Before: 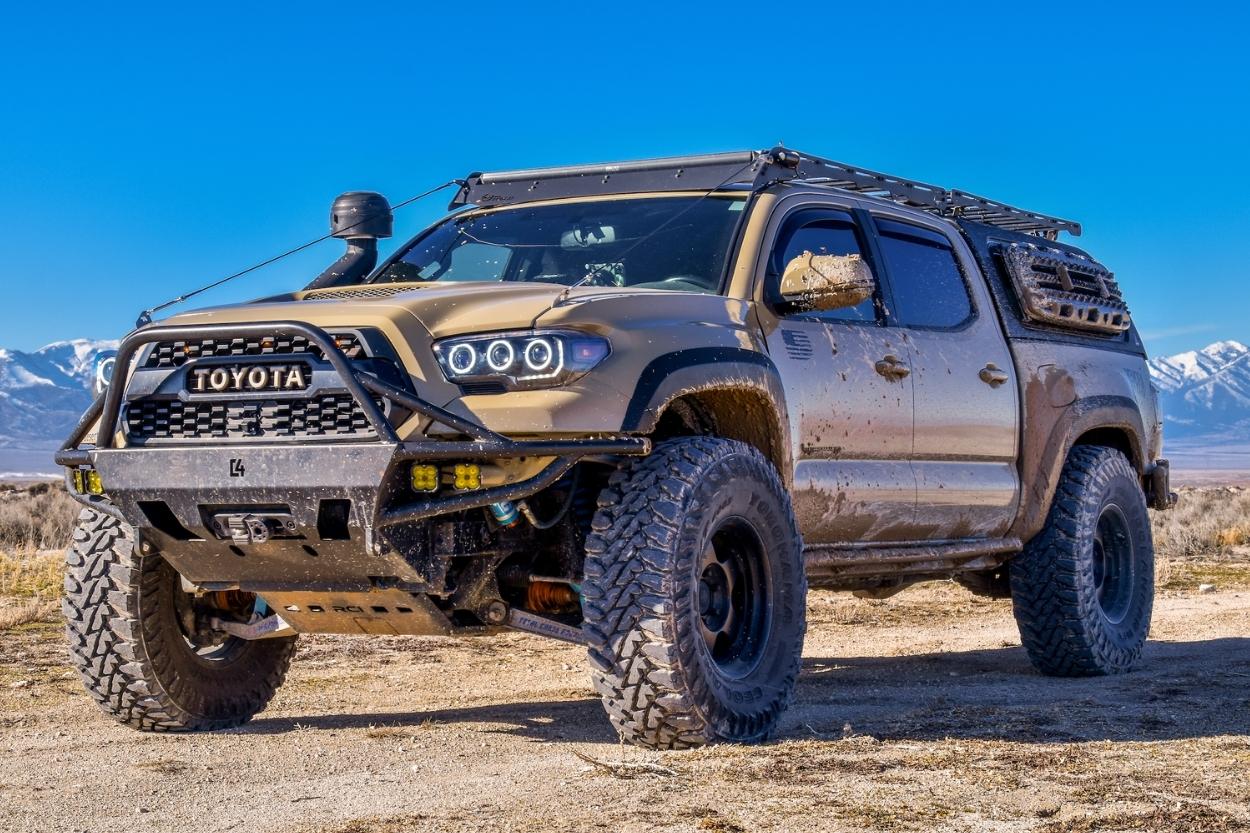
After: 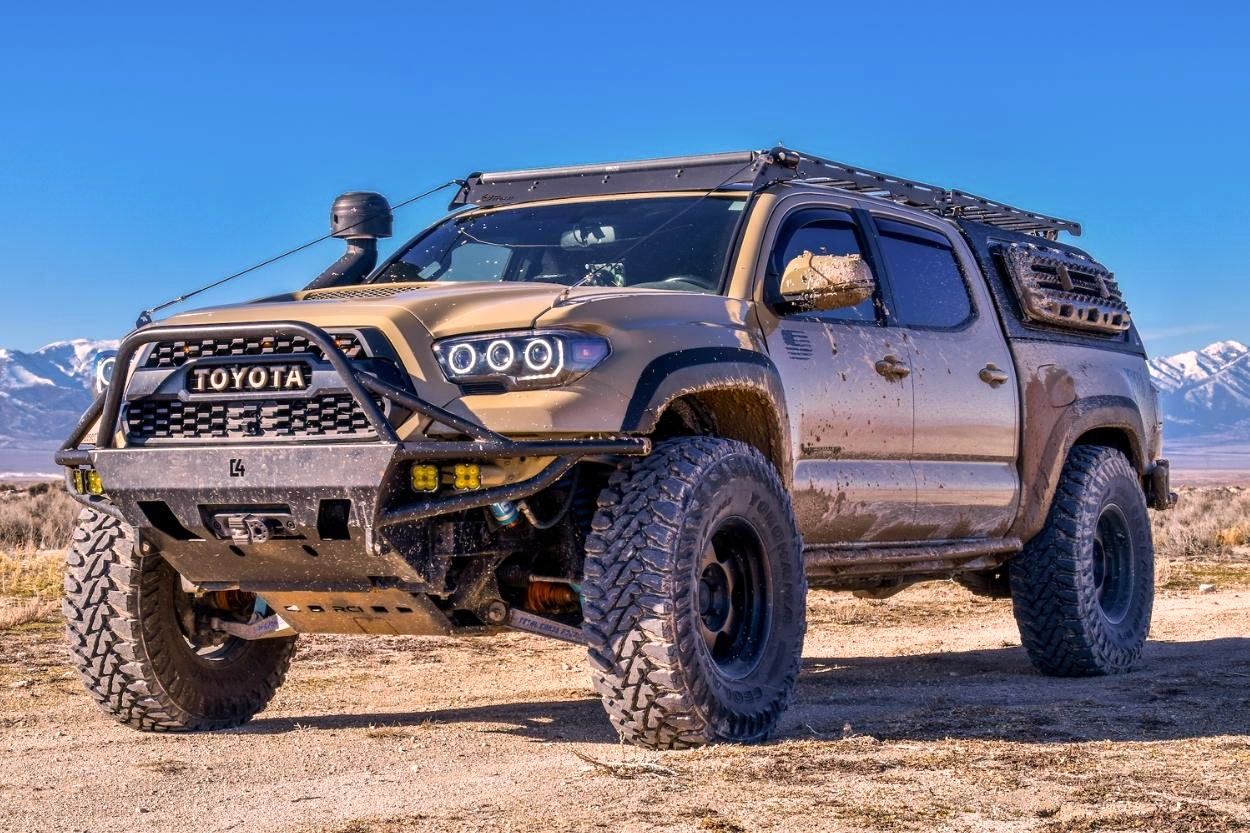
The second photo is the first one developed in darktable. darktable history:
color correction: highlights a* 8.05, highlights b* 3.9
shadows and highlights: shadows -12.38, white point adjustment 3.99, highlights 28.94
